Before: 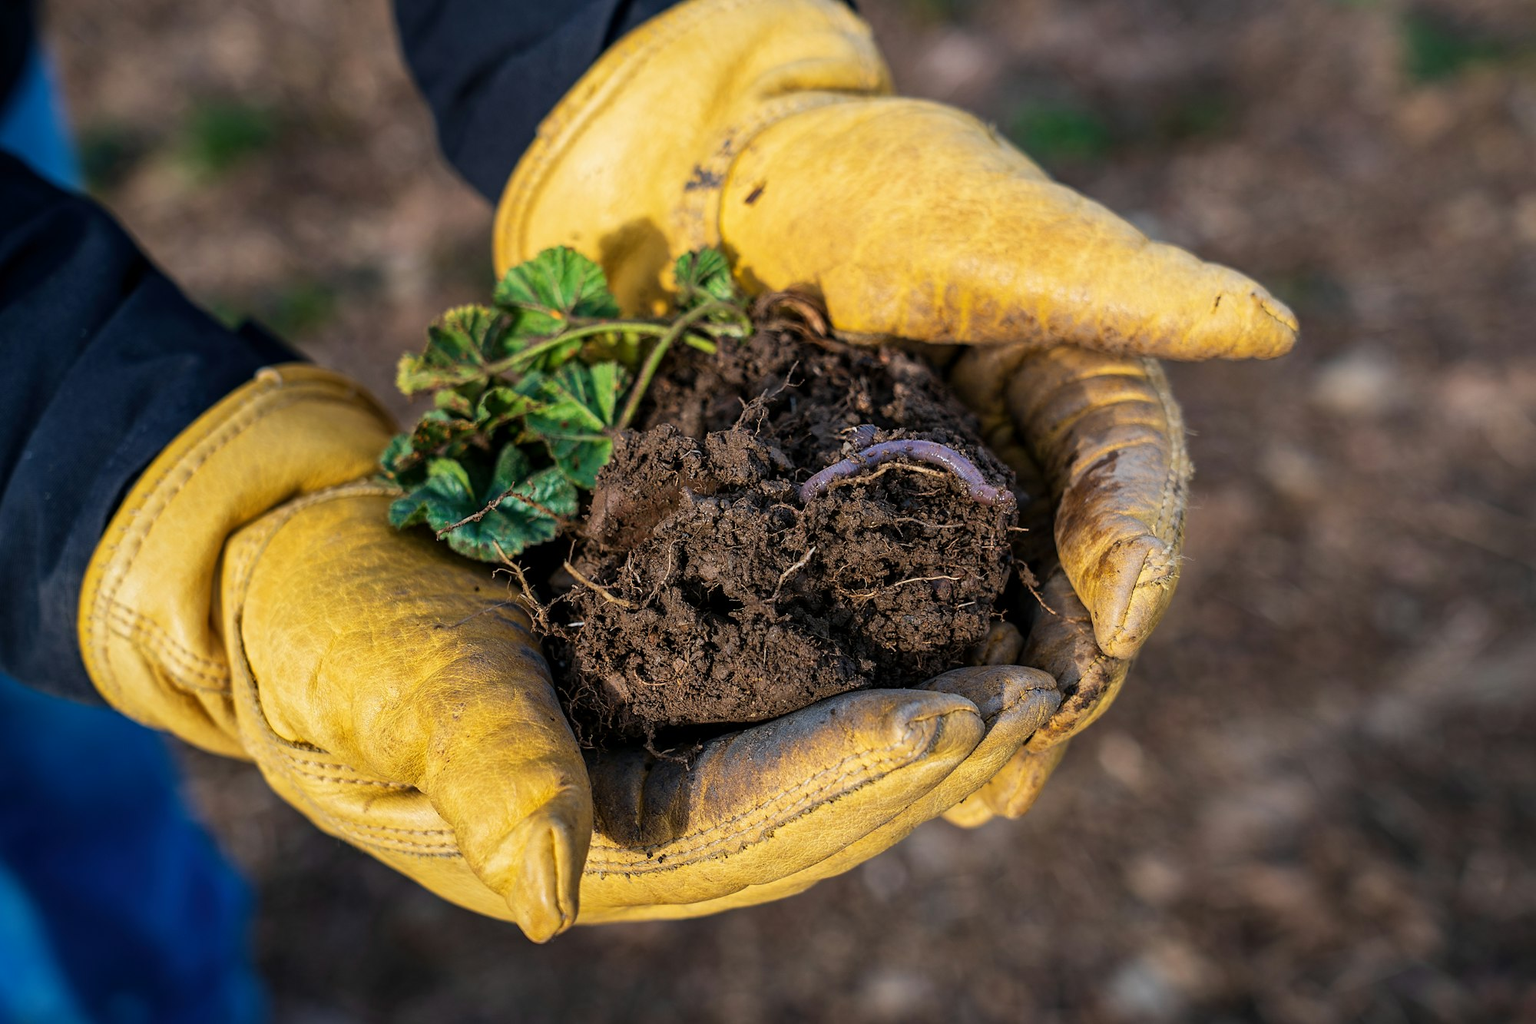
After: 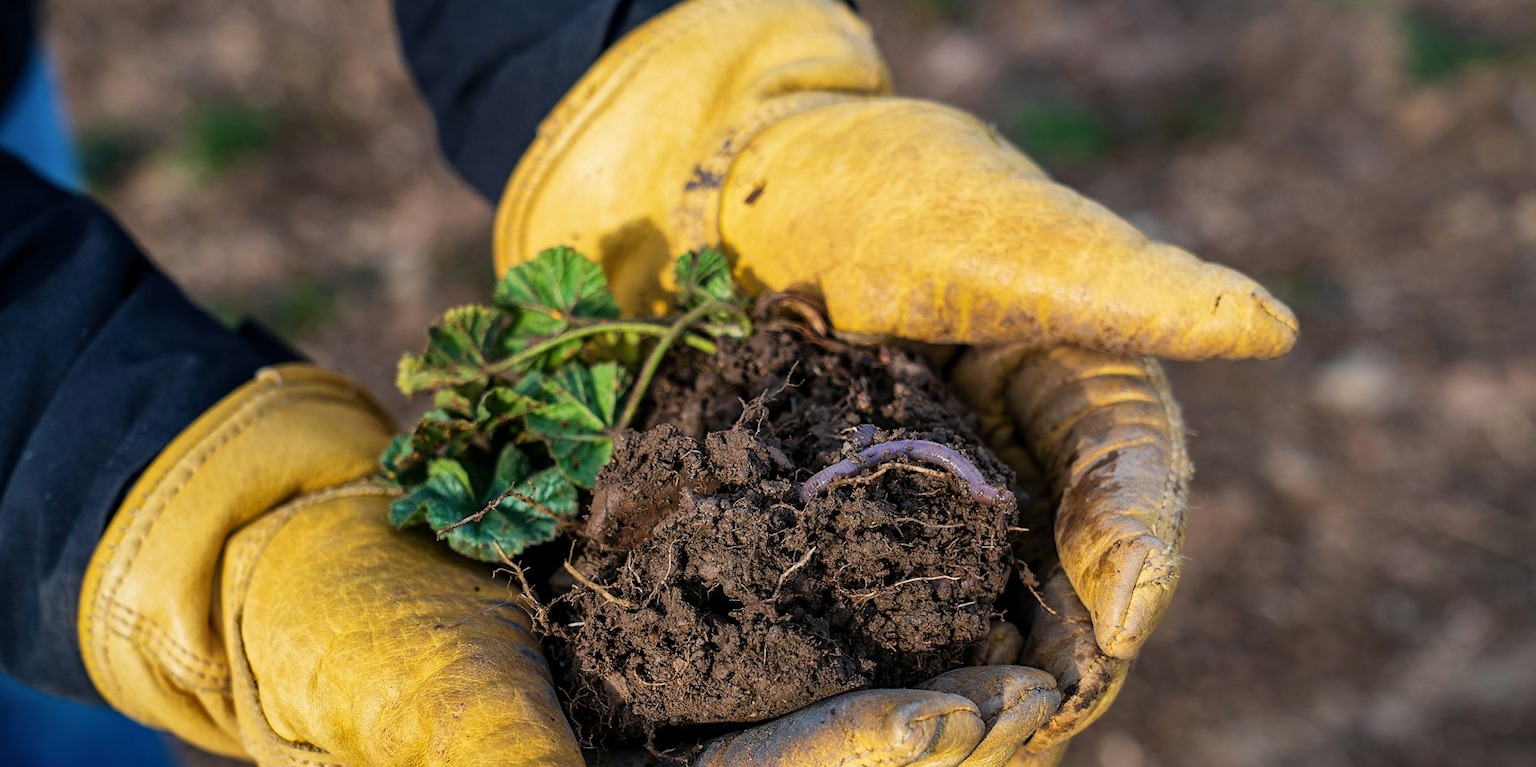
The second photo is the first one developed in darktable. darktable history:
shadows and highlights: radius 125.4, shadows 30.47, highlights -30.77, low approximation 0.01, soften with gaussian
crop: bottom 24.983%
